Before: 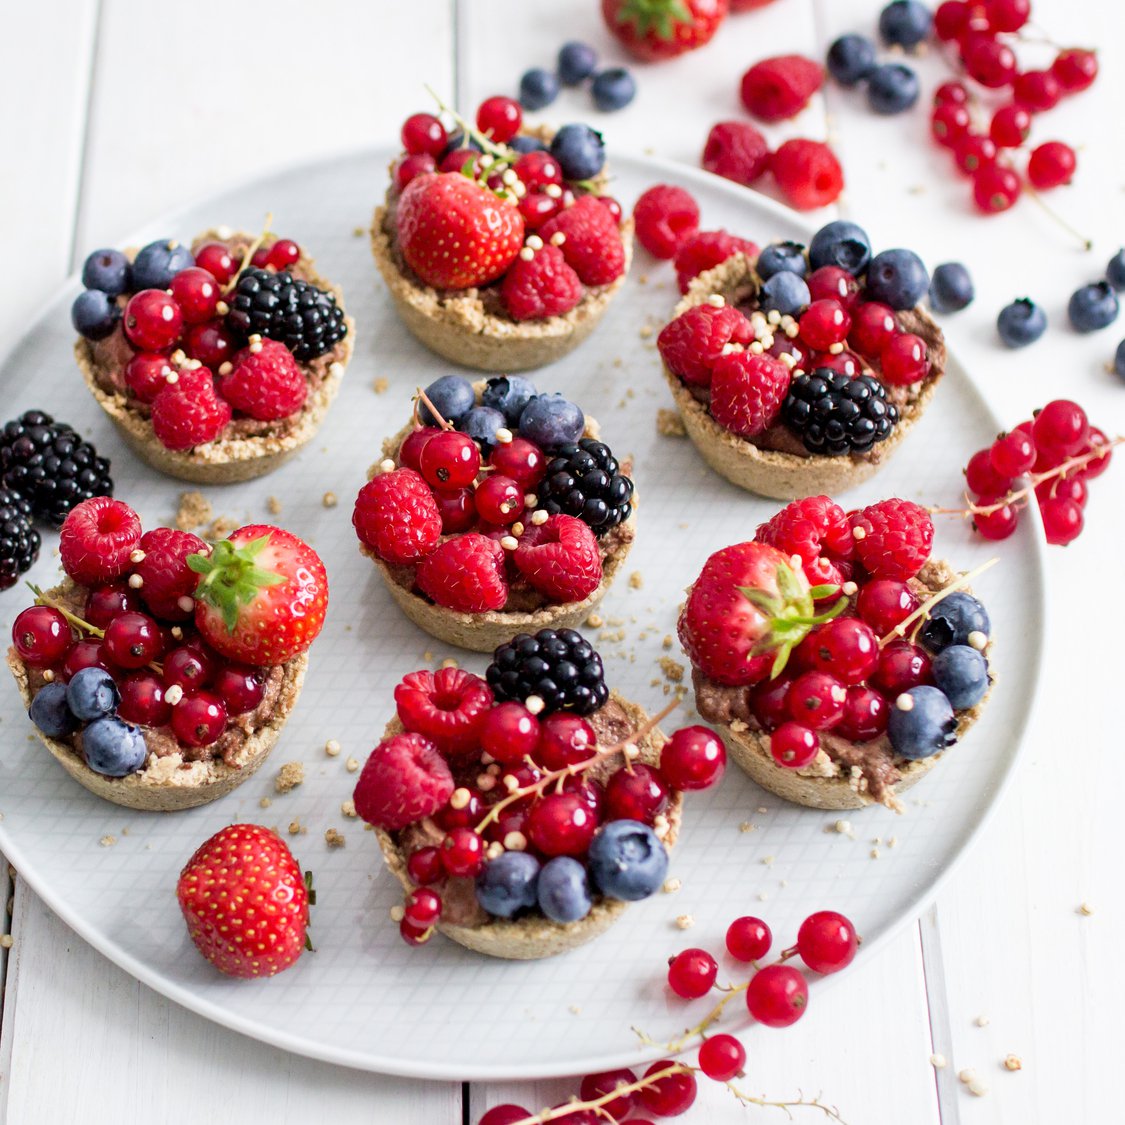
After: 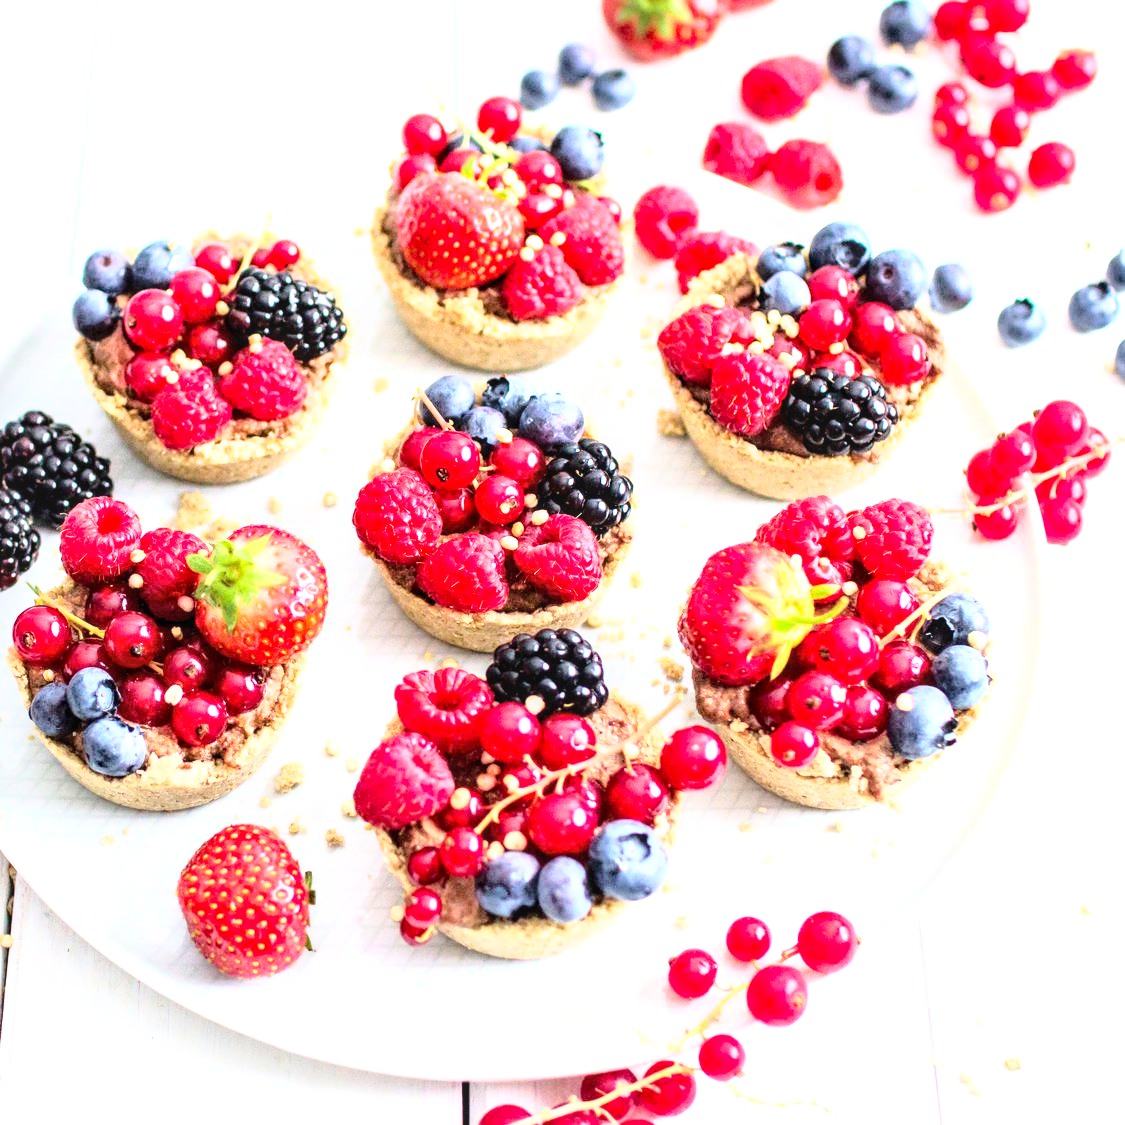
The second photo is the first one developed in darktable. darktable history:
exposure: black level correction 0, exposure 1.001 EV, compensate exposure bias true, compensate highlight preservation false
base curve: curves: ch0 [(0, 0) (0.032, 0.037) (0.105, 0.228) (0.435, 0.76) (0.856, 0.983) (1, 1)]
local contrast: on, module defaults
